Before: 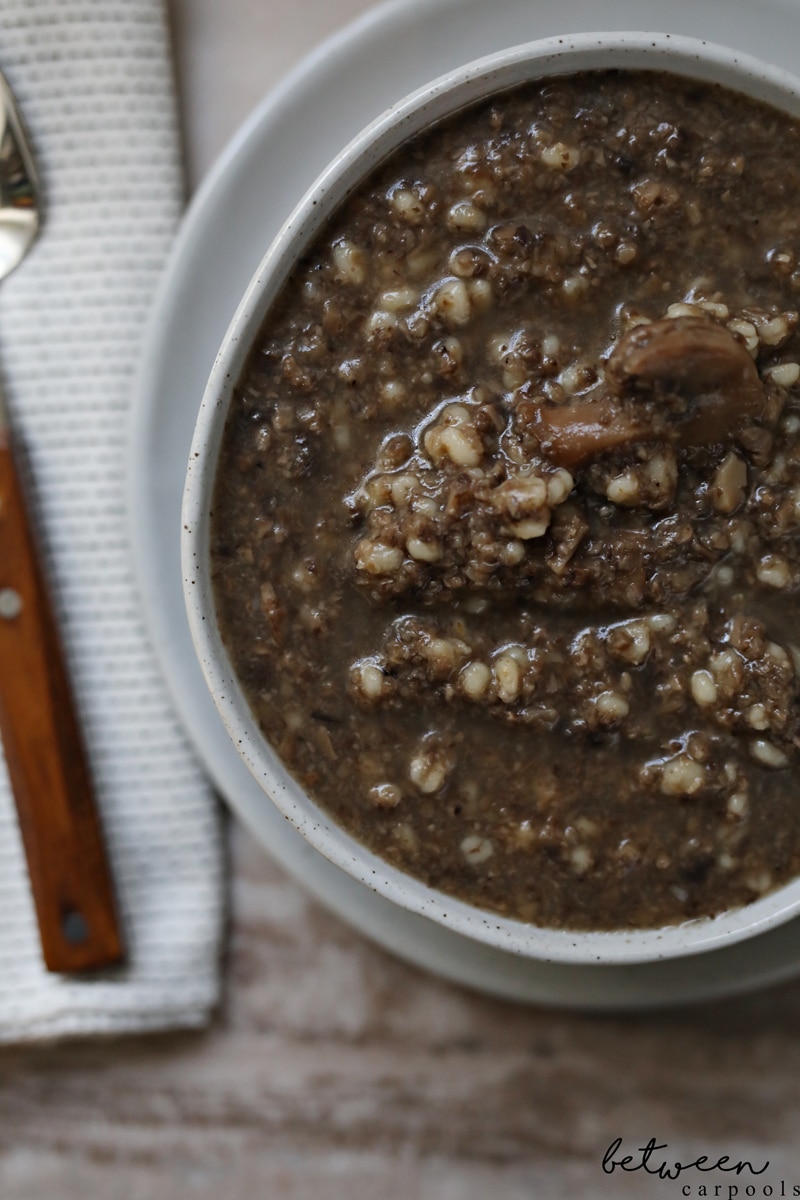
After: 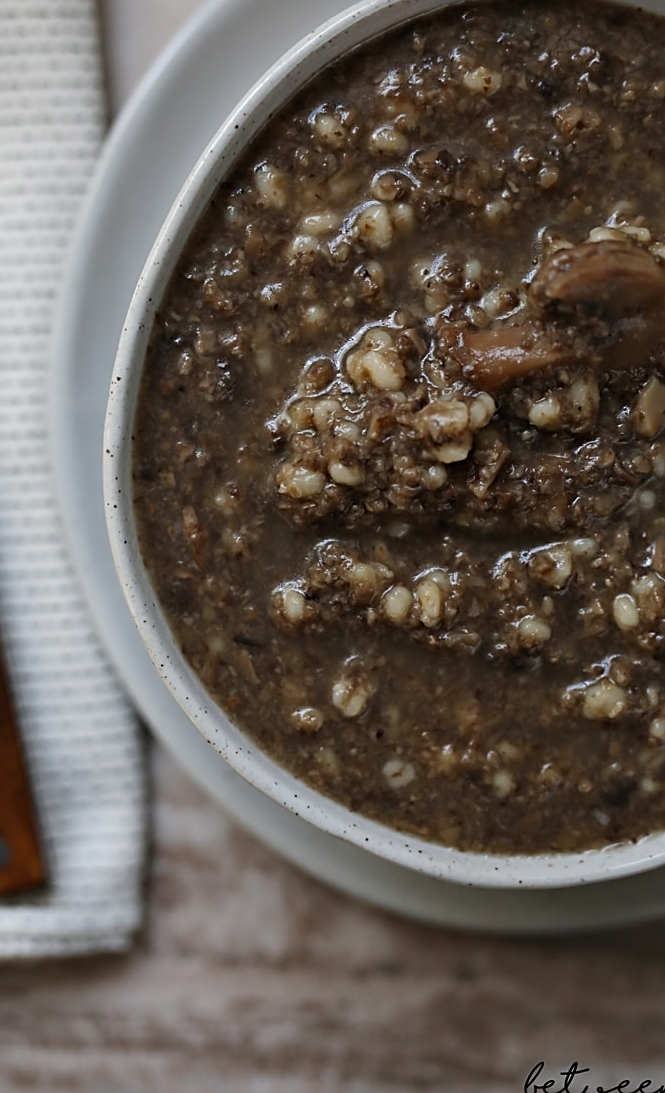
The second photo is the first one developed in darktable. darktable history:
exposure: compensate exposure bias true, compensate highlight preservation false
crop: left 9.778%, top 6.346%, right 7.002%, bottom 2.487%
sharpen: on, module defaults
